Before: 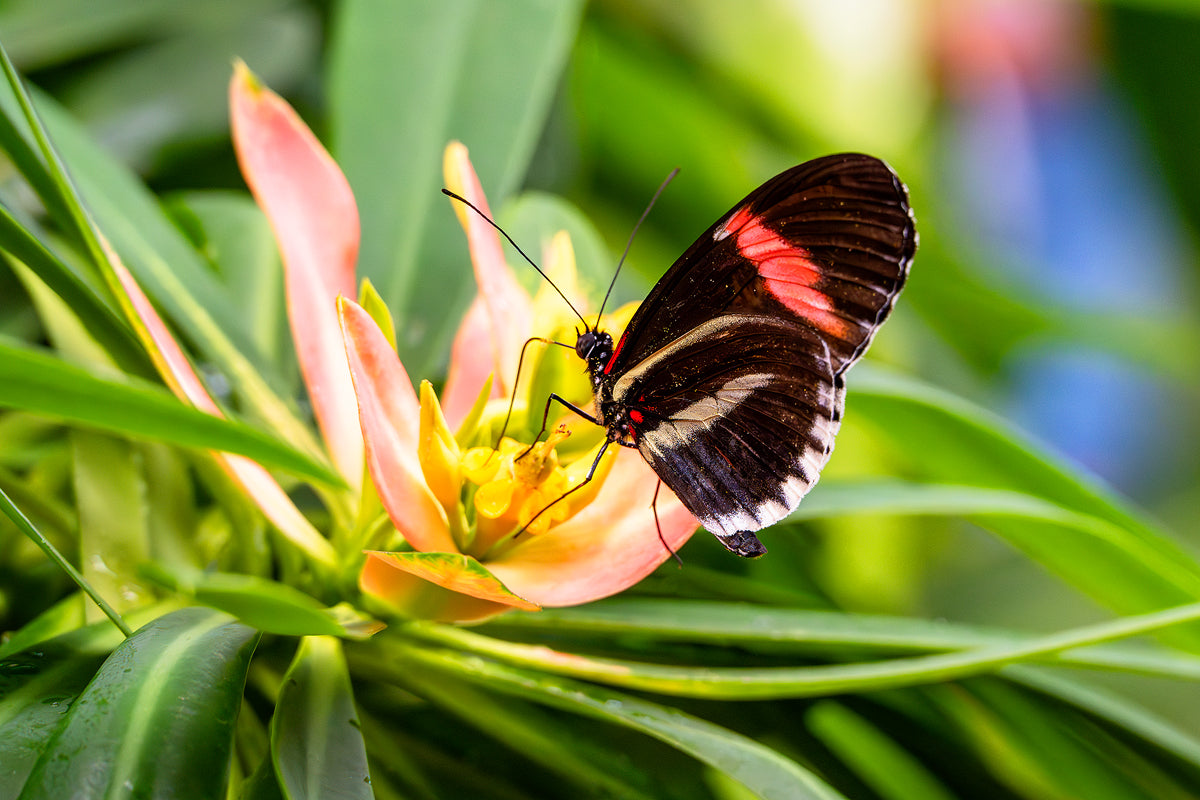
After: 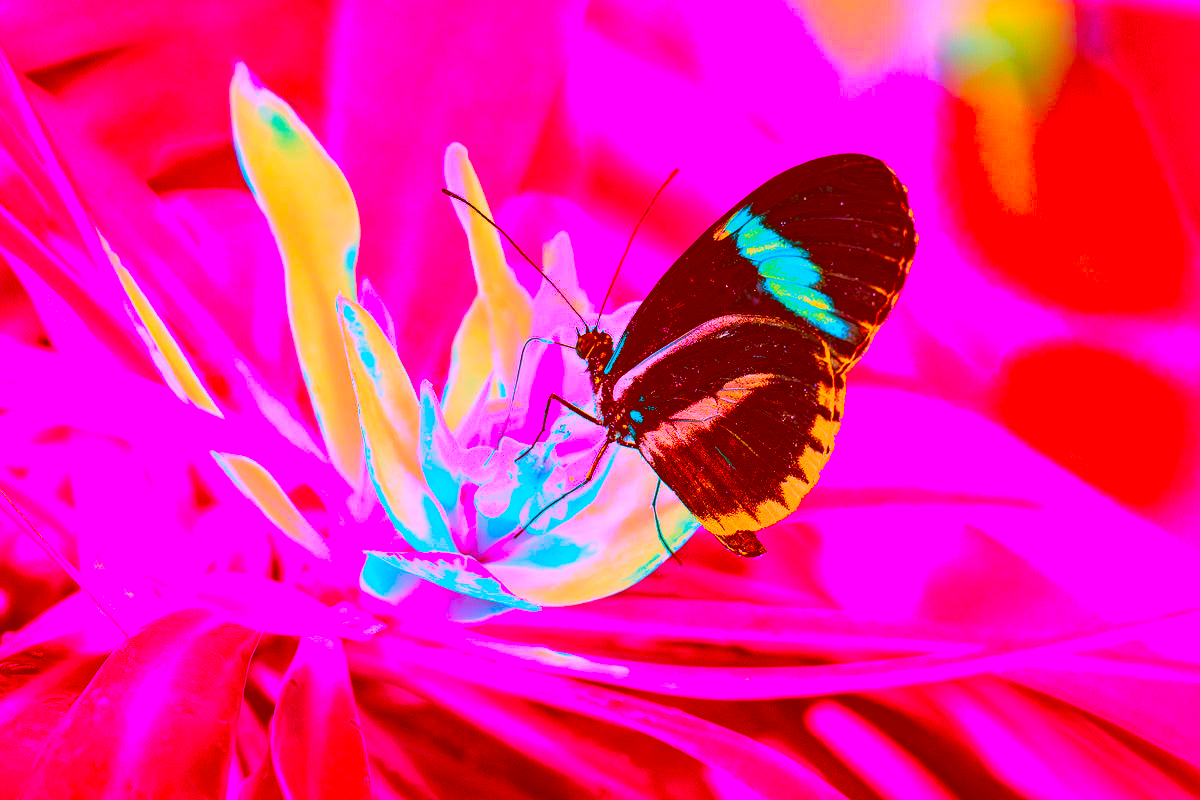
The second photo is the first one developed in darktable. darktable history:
color correction: highlights a* -39.68, highlights b* -40, shadows a* -40, shadows b* -40, saturation -3
contrast brightness saturation: contrast 0.2, brightness 0.16, saturation 0.22
velvia: on, module defaults
color balance rgb: on, module defaults
